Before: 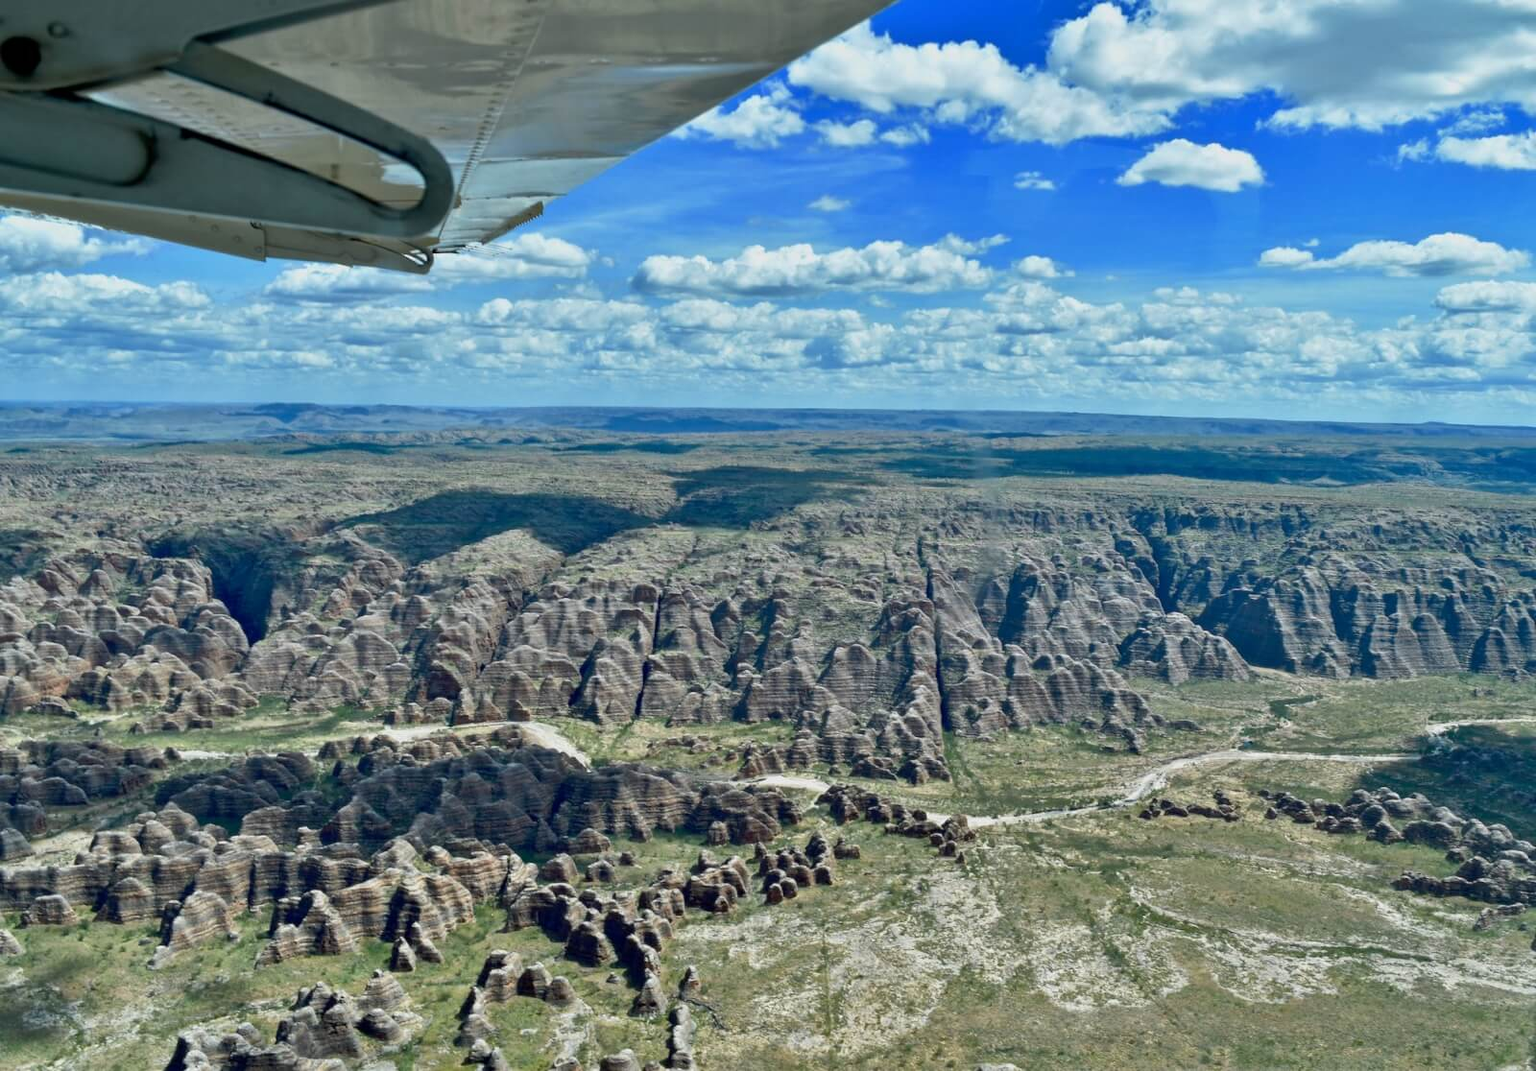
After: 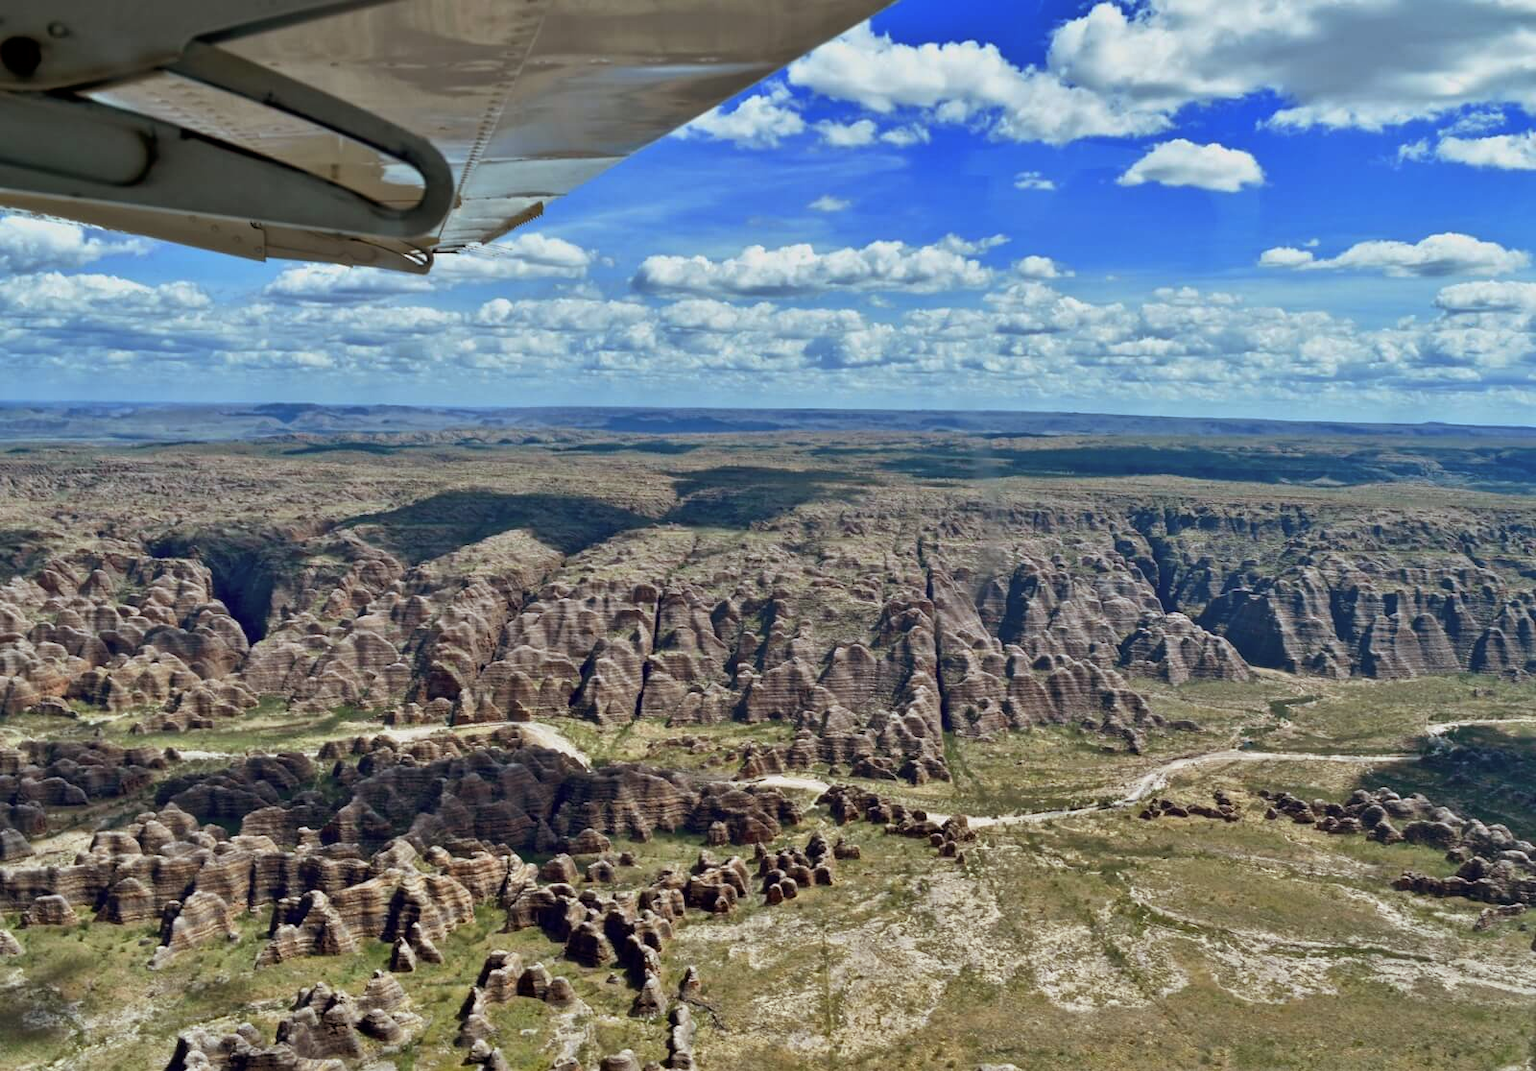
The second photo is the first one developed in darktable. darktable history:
white balance: emerald 1
rgb levels: mode RGB, independent channels, levels [[0, 0.5, 1], [0, 0.521, 1], [0, 0.536, 1]]
